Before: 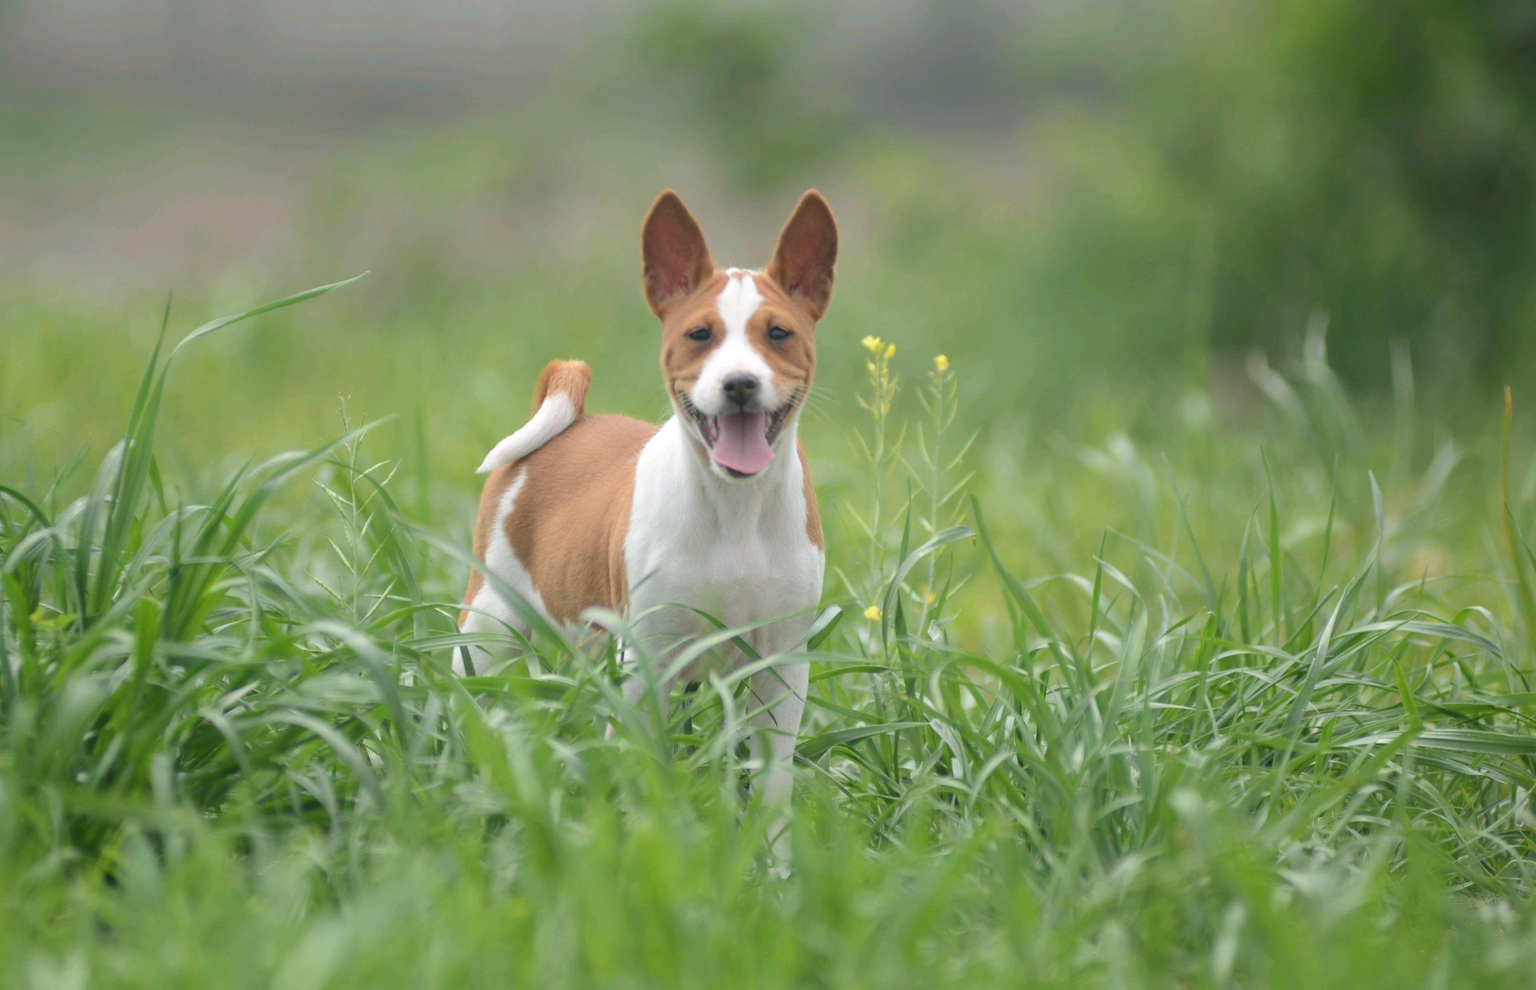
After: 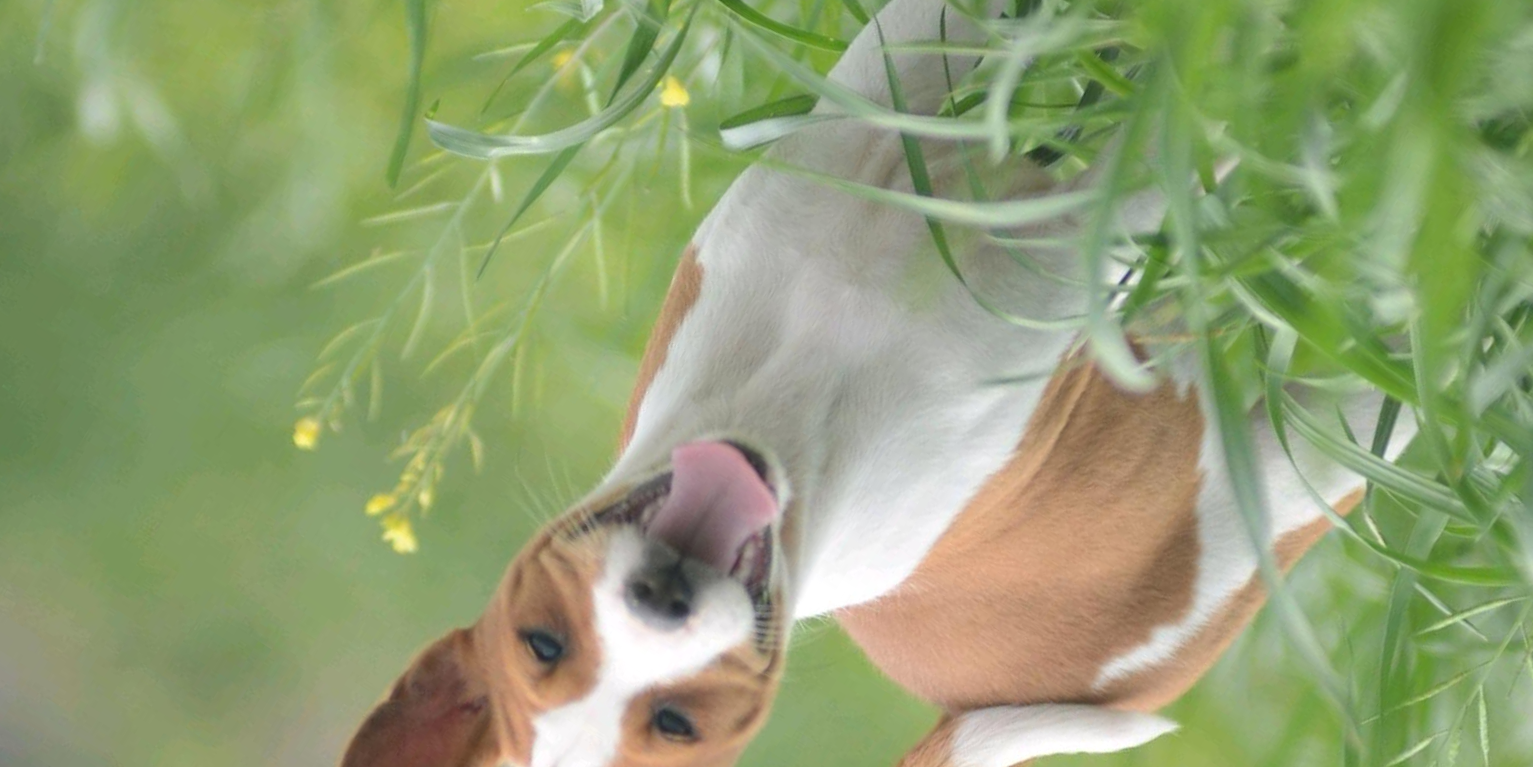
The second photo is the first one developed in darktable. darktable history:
crop and rotate: angle 148.17°, left 9.106%, top 15.605%, right 4.364%, bottom 17.186%
tone equalizer: on, module defaults
